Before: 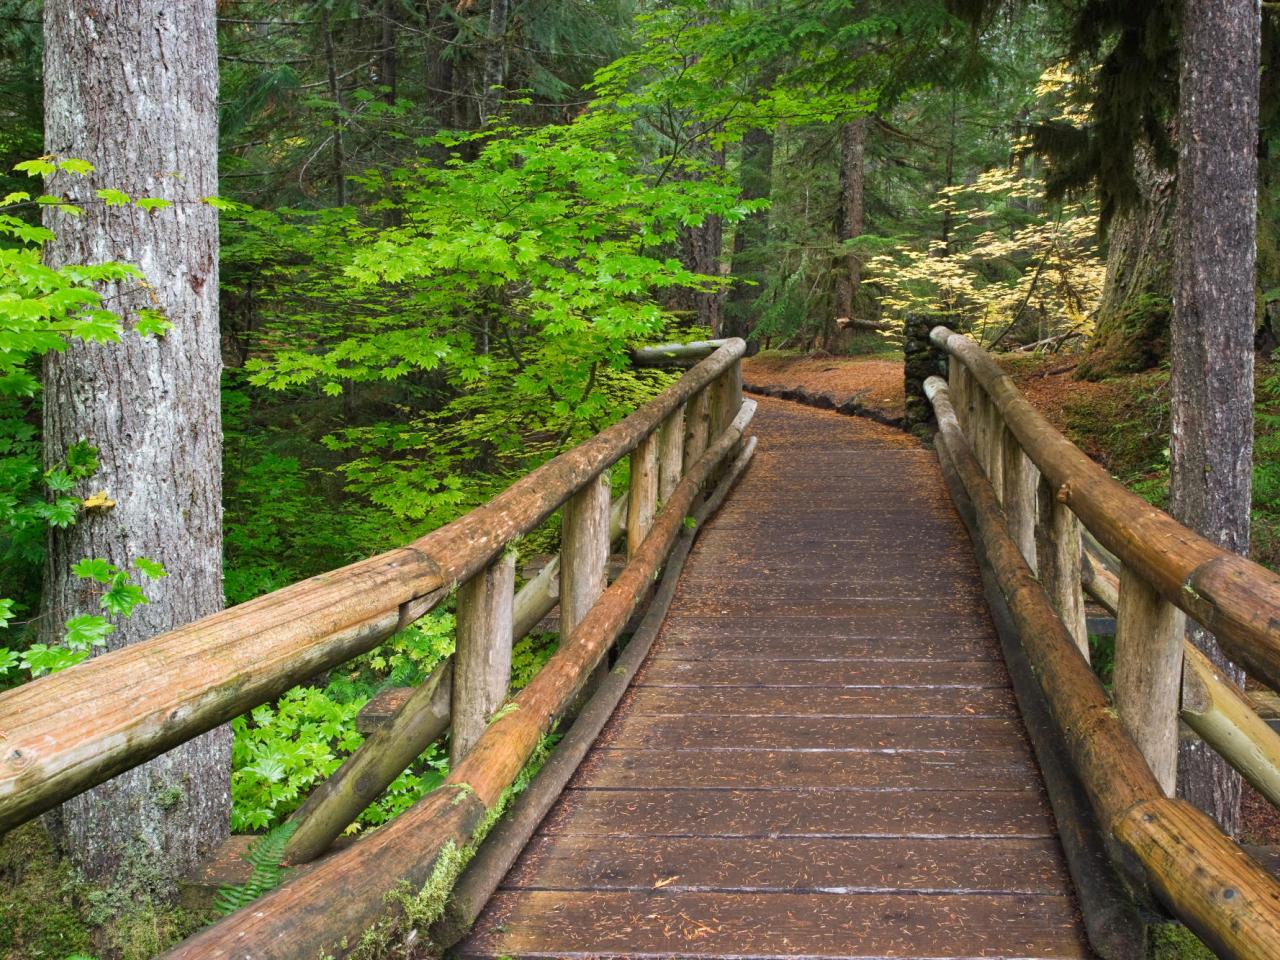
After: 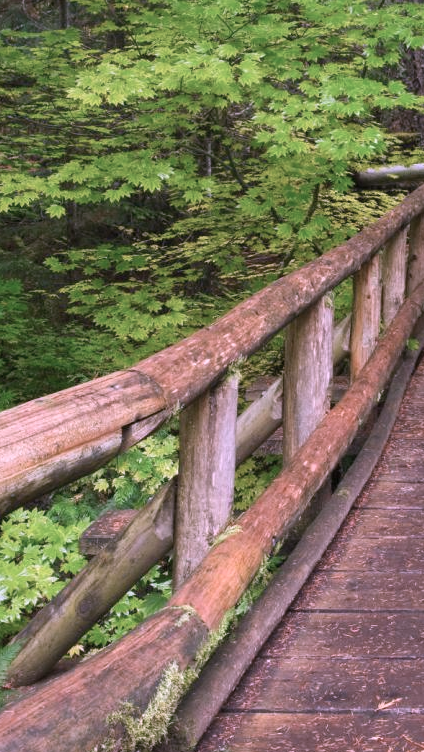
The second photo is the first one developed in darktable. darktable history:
crop and rotate: left 21.663%, top 18.628%, right 45.144%, bottom 2.994%
color correction: highlights a* 16.21, highlights b* -20.88
contrast brightness saturation: saturation -0.163
